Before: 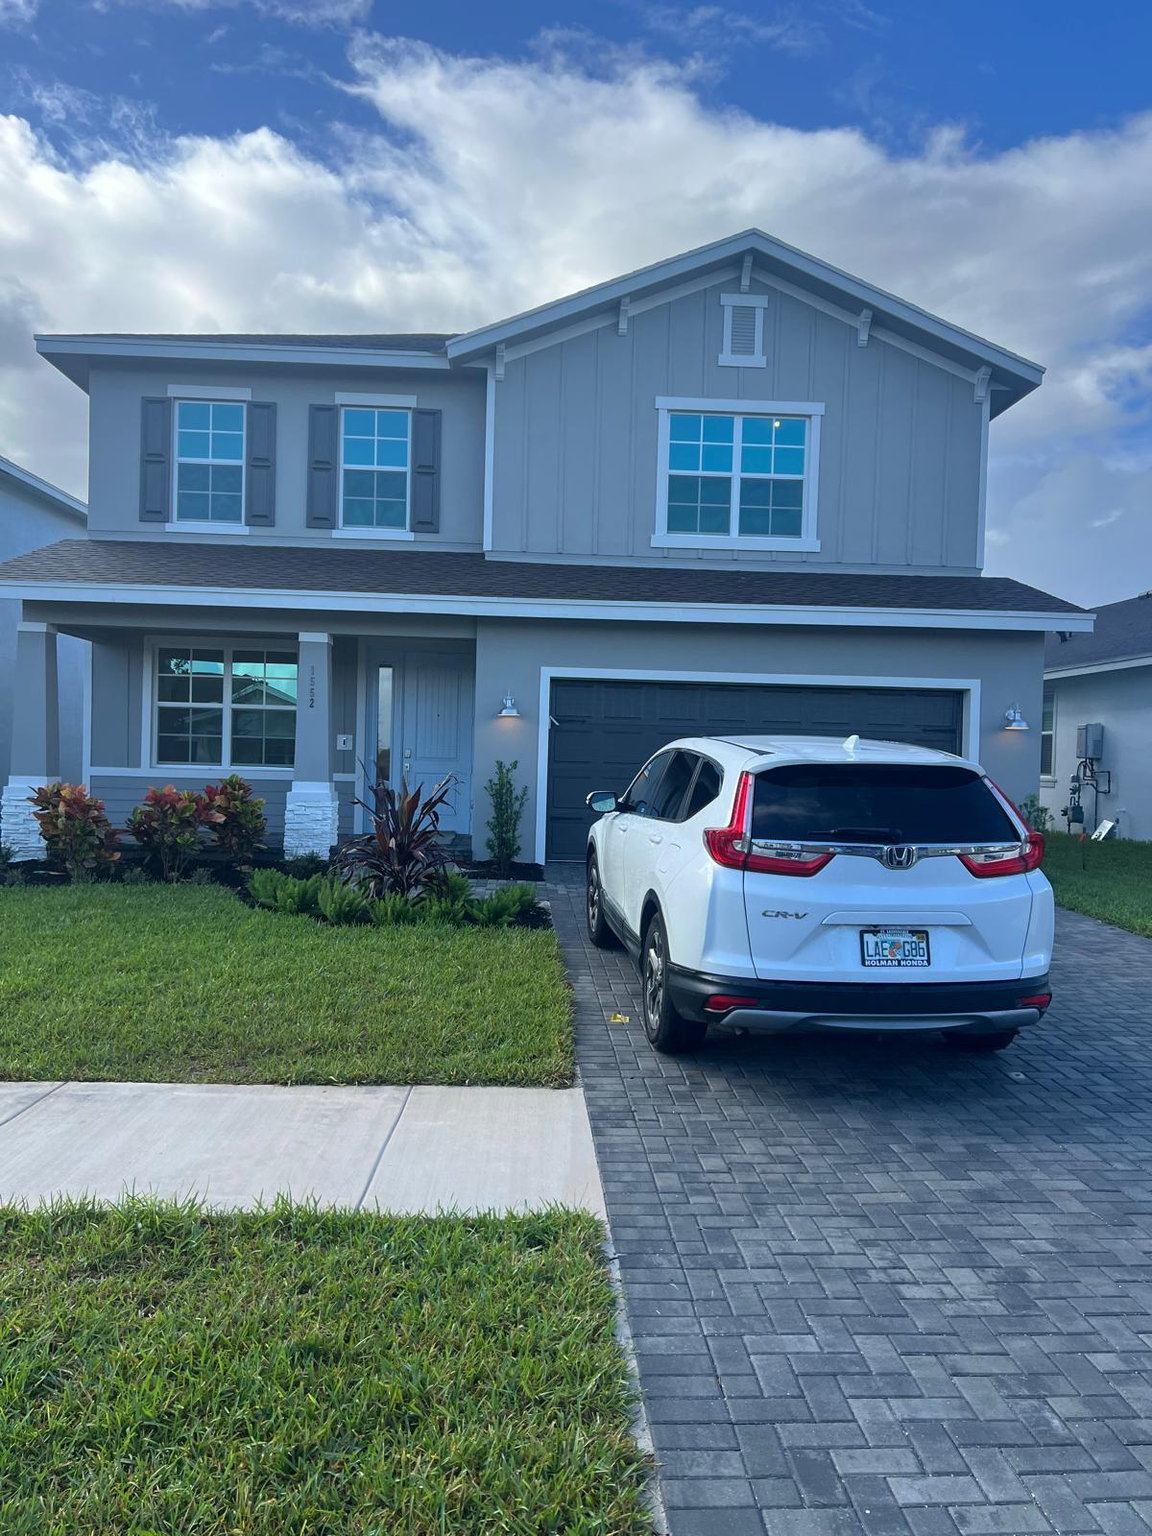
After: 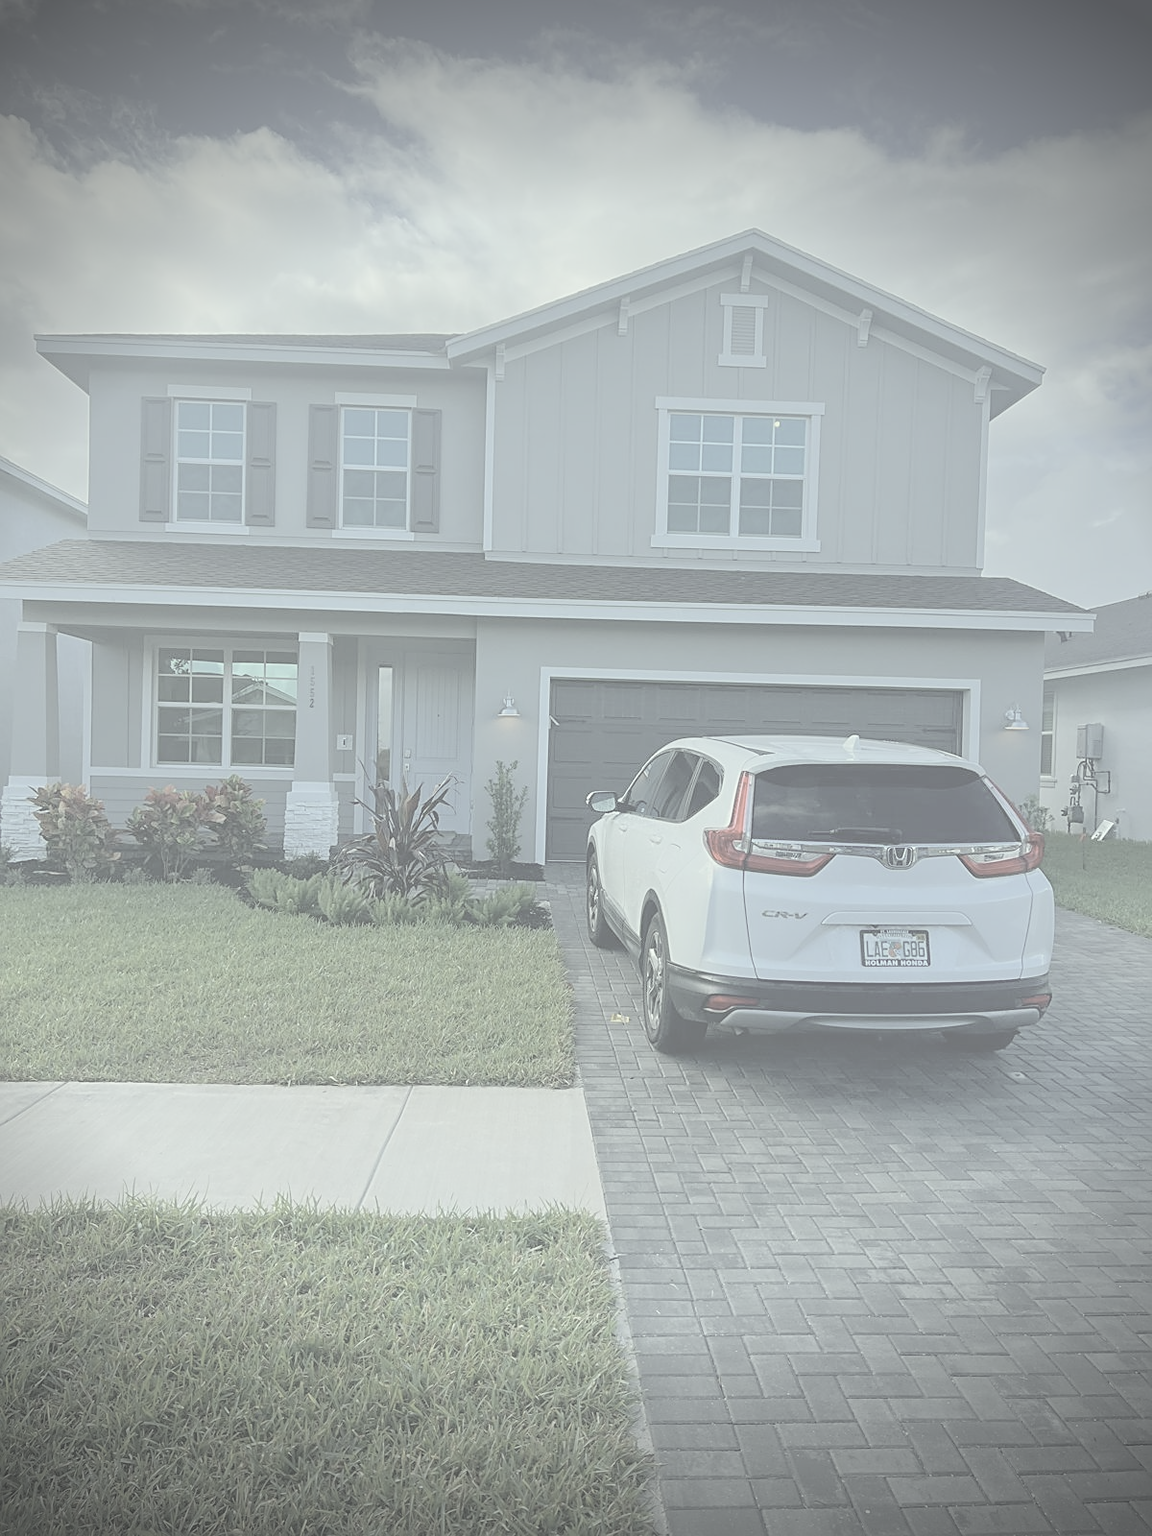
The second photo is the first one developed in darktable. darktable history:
sharpen: on, module defaults
contrast brightness saturation: contrast -0.32, brightness 0.75, saturation -0.78 | blend: blend mode normal, opacity 100%; mask: uniform (no mask)
color correction: highlights a* -2.68, highlights b* 2.57
vignetting: width/height ratio 1.094
